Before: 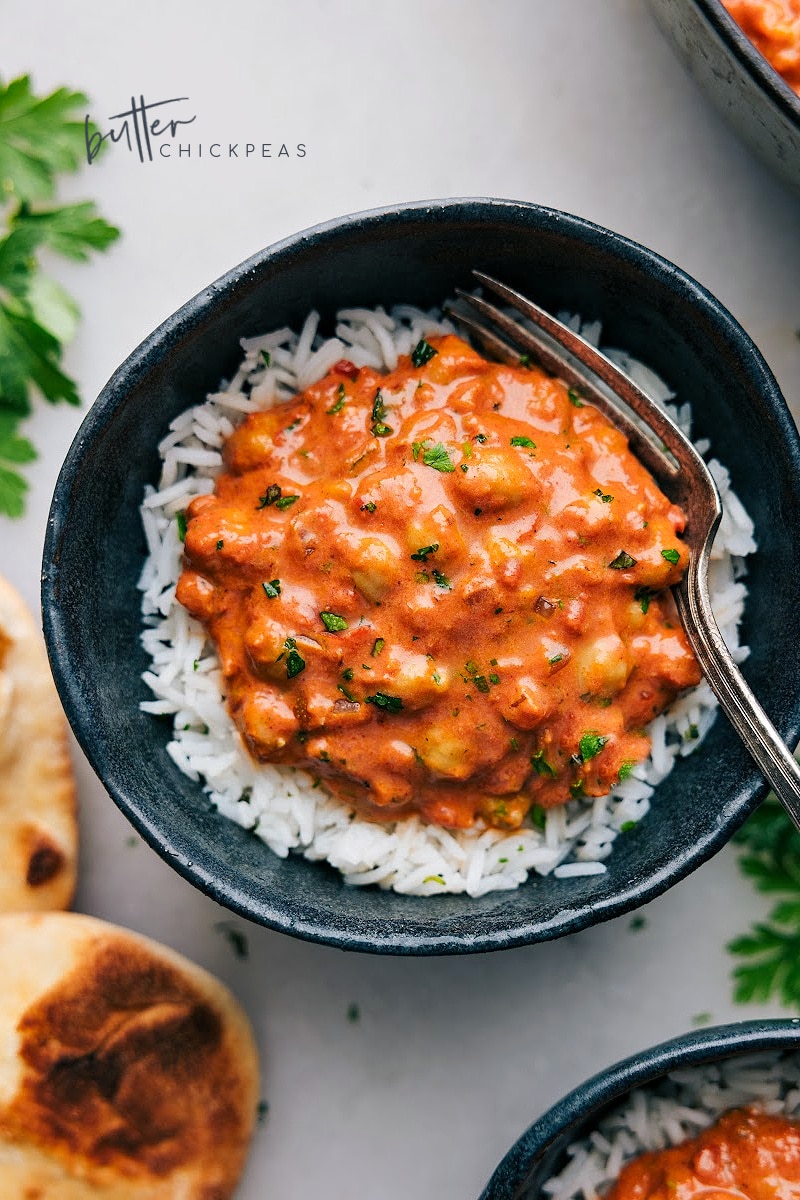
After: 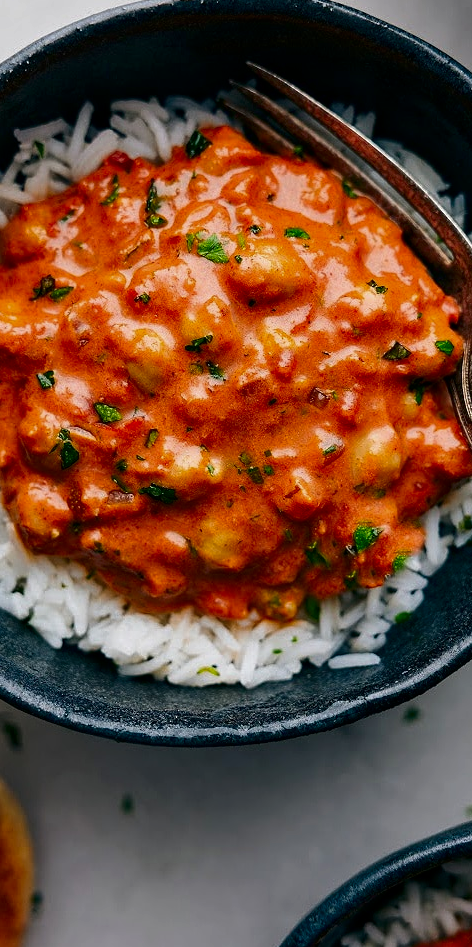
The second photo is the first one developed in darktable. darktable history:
contrast brightness saturation: brightness -0.216, saturation 0.084
crop and rotate: left 28.293%, top 17.48%, right 12.69%, bottom 3.553%
